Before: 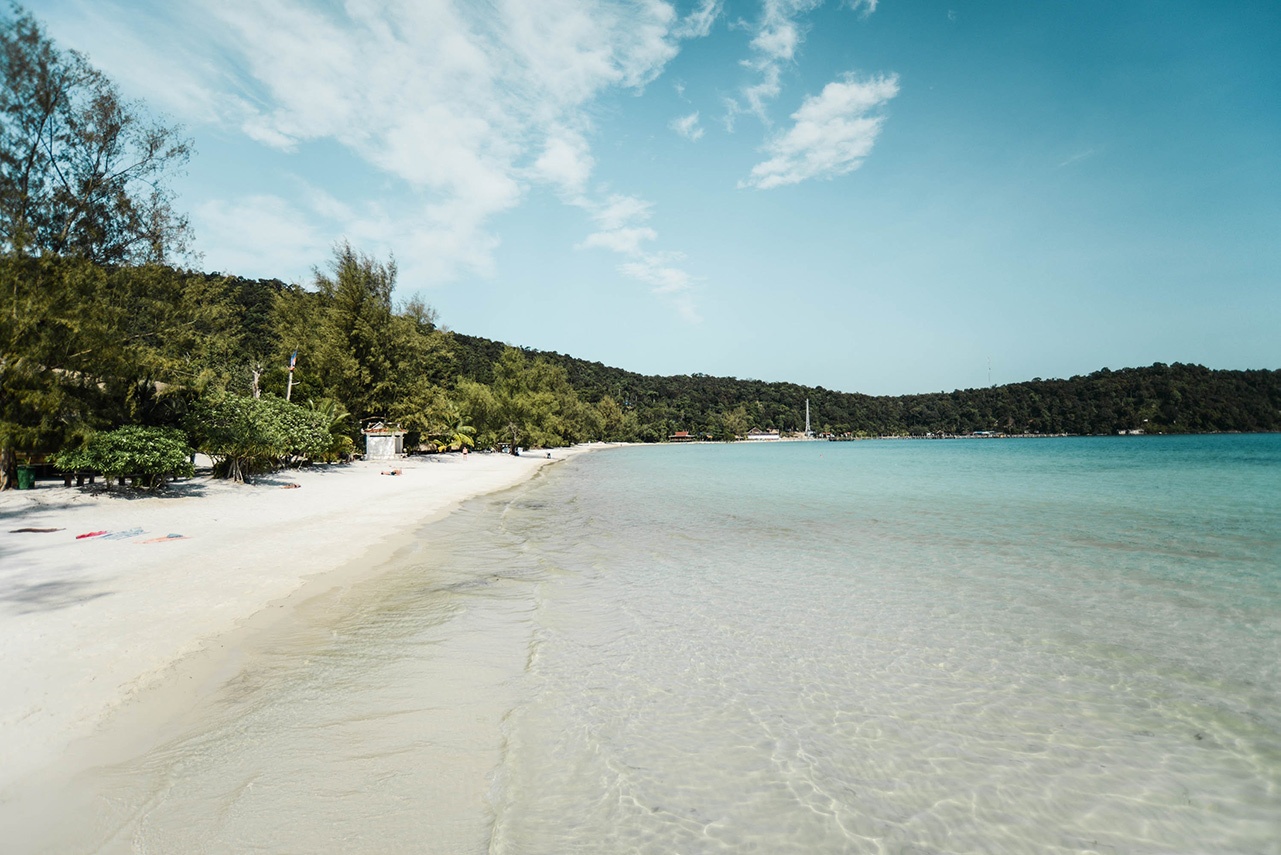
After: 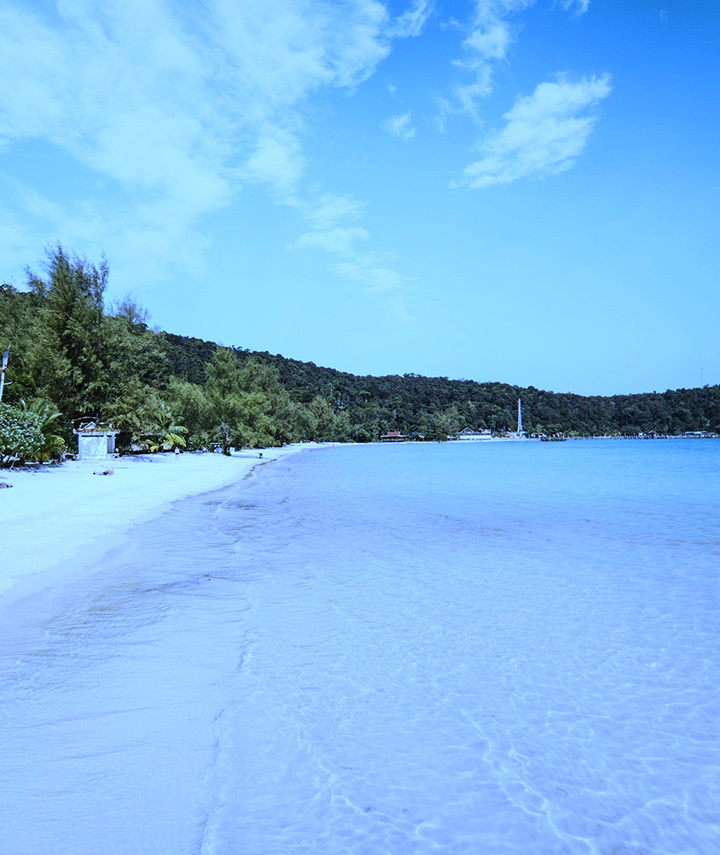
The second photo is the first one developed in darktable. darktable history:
crop and rotate: left 22.516%, right 21.234%
white balance: red 0.766, blue 1.537
